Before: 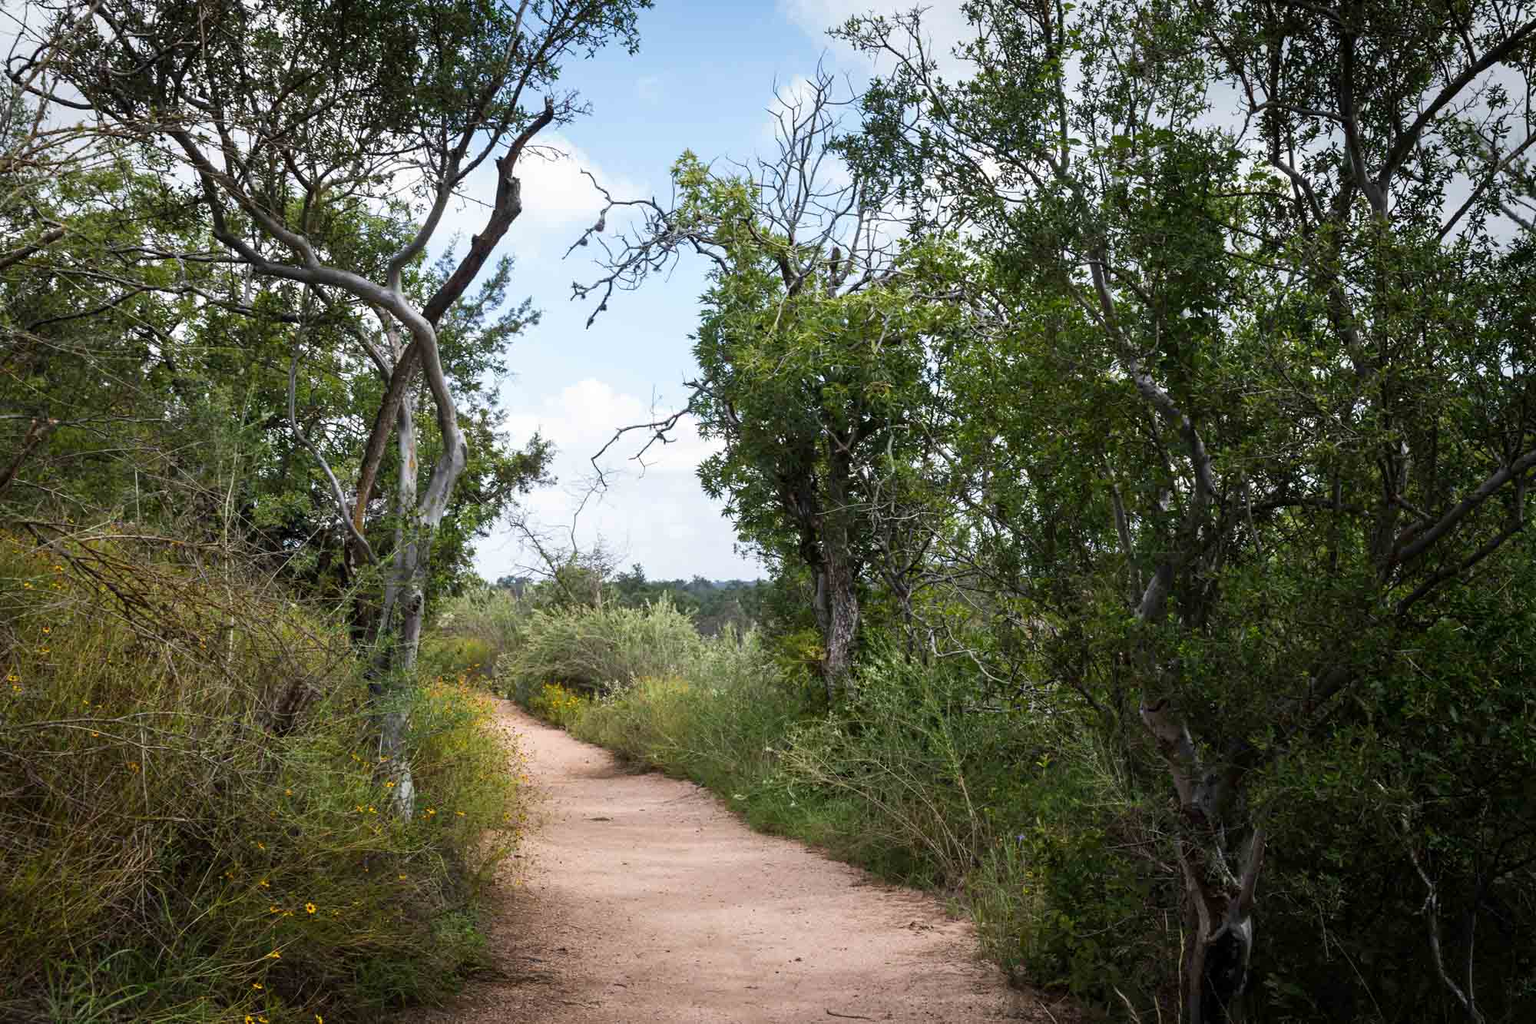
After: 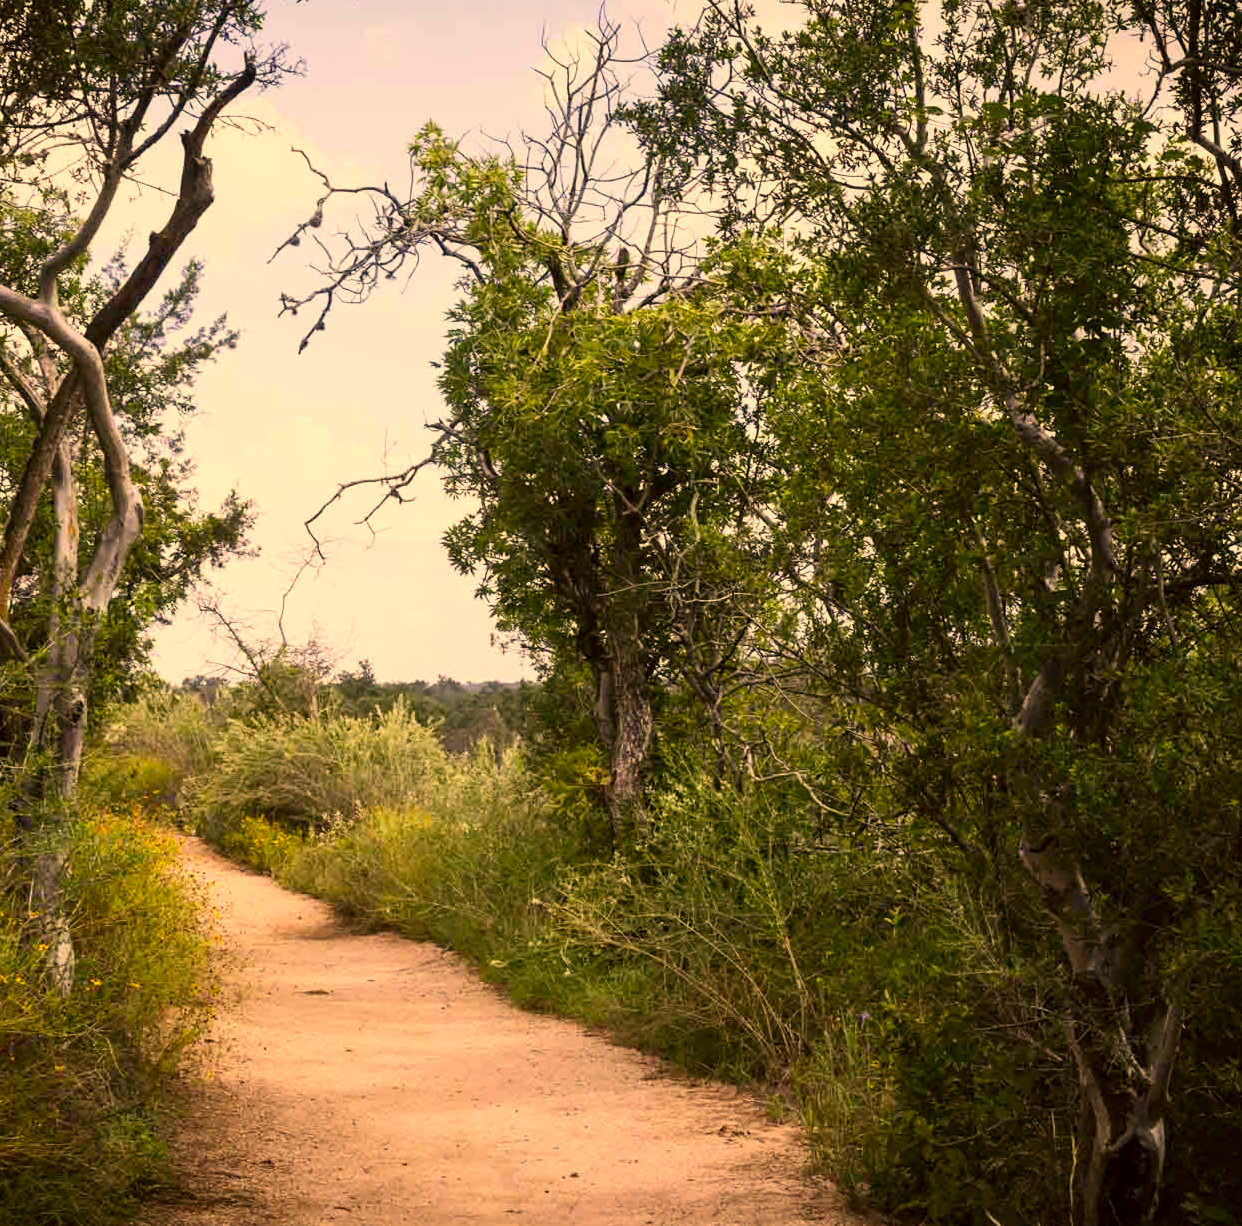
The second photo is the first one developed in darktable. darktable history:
crop and rotate: left 23.27%, top 5.626%, right 14.594%, bottom 2.329%
contrast brightness saturation: contrast 0.147, brightness 0.045
color correction: highlights a* 17.91, highlights b* 35.42, shadows a* 1.56, shadows b* 6.34, saturation 1.01
